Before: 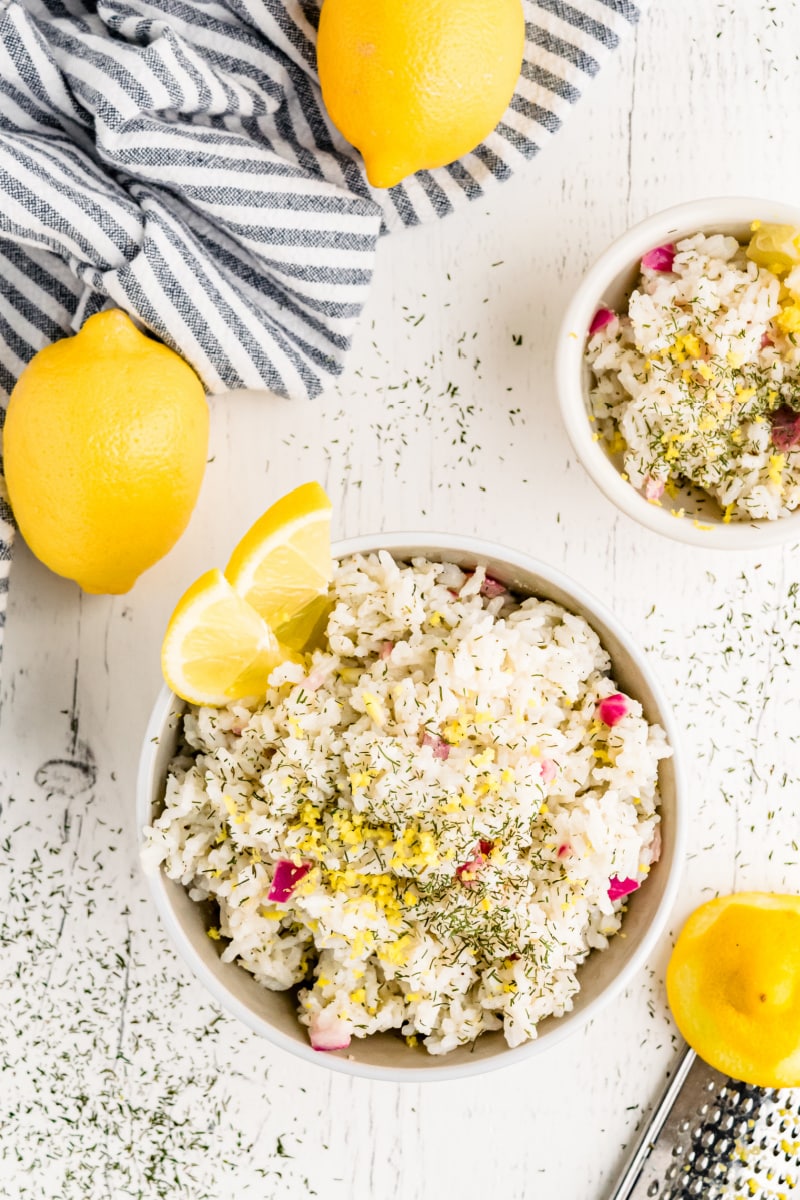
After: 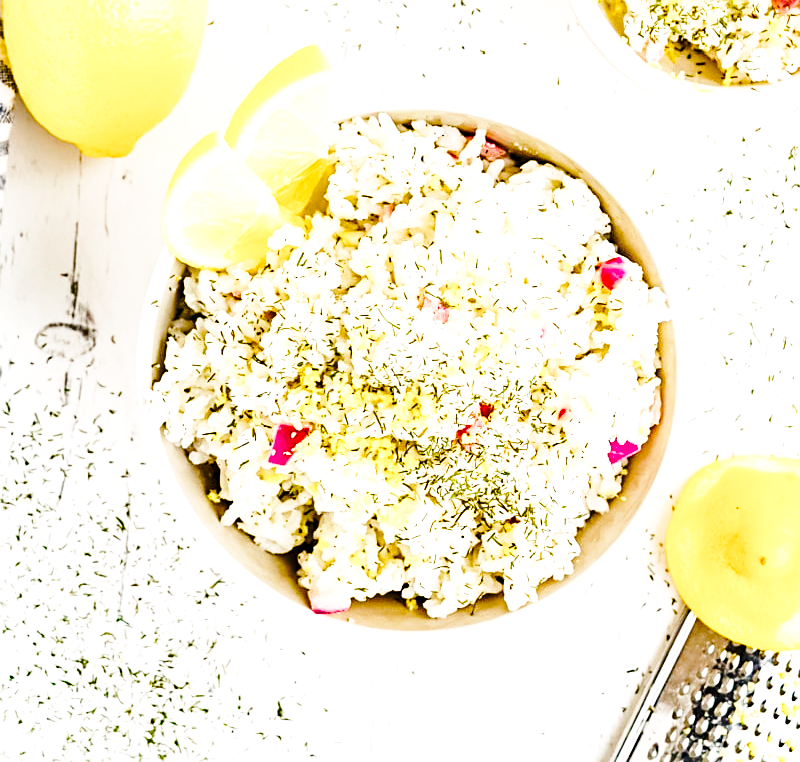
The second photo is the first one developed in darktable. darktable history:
sharpen: on, module defaults
base curve: curves: ch0 [(0, 0) (0.032, 0.037) (0.105, 0.228) (0.435, 0.76) (0.856, 0.983) (1, 1)], preserve colors none
crop and rotate: top 36.435%
color balance rgb: perceptual saturation grading › global saturation 25%, perceptual saturation grading › highlights -50%, perceptual saturation grading › shadows 30%, perceptual brilliance grading › global brilliance 12%, global vibrance 20%
